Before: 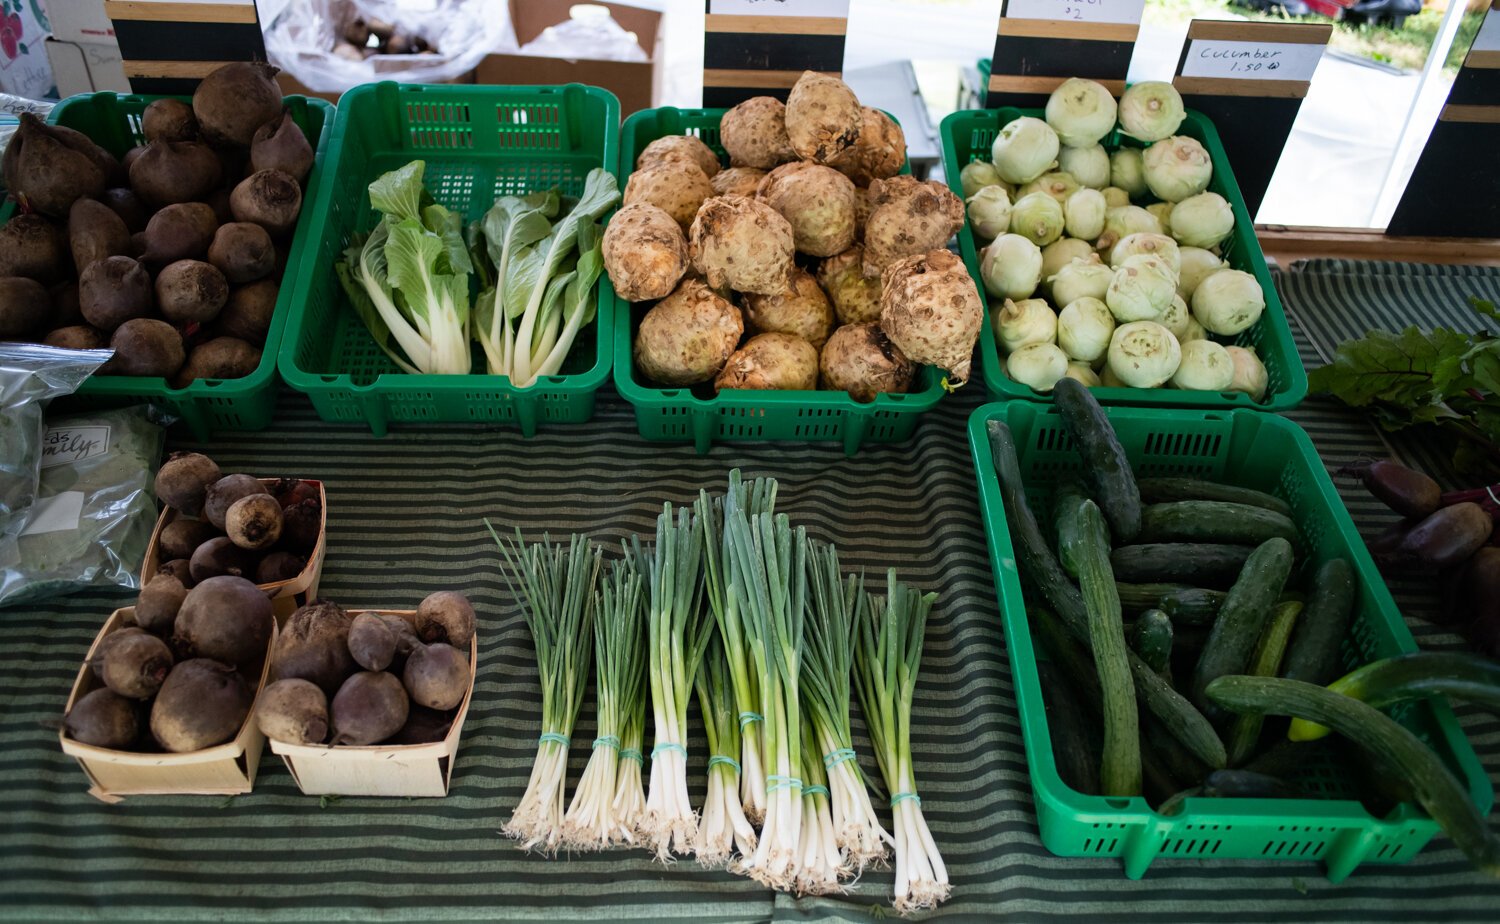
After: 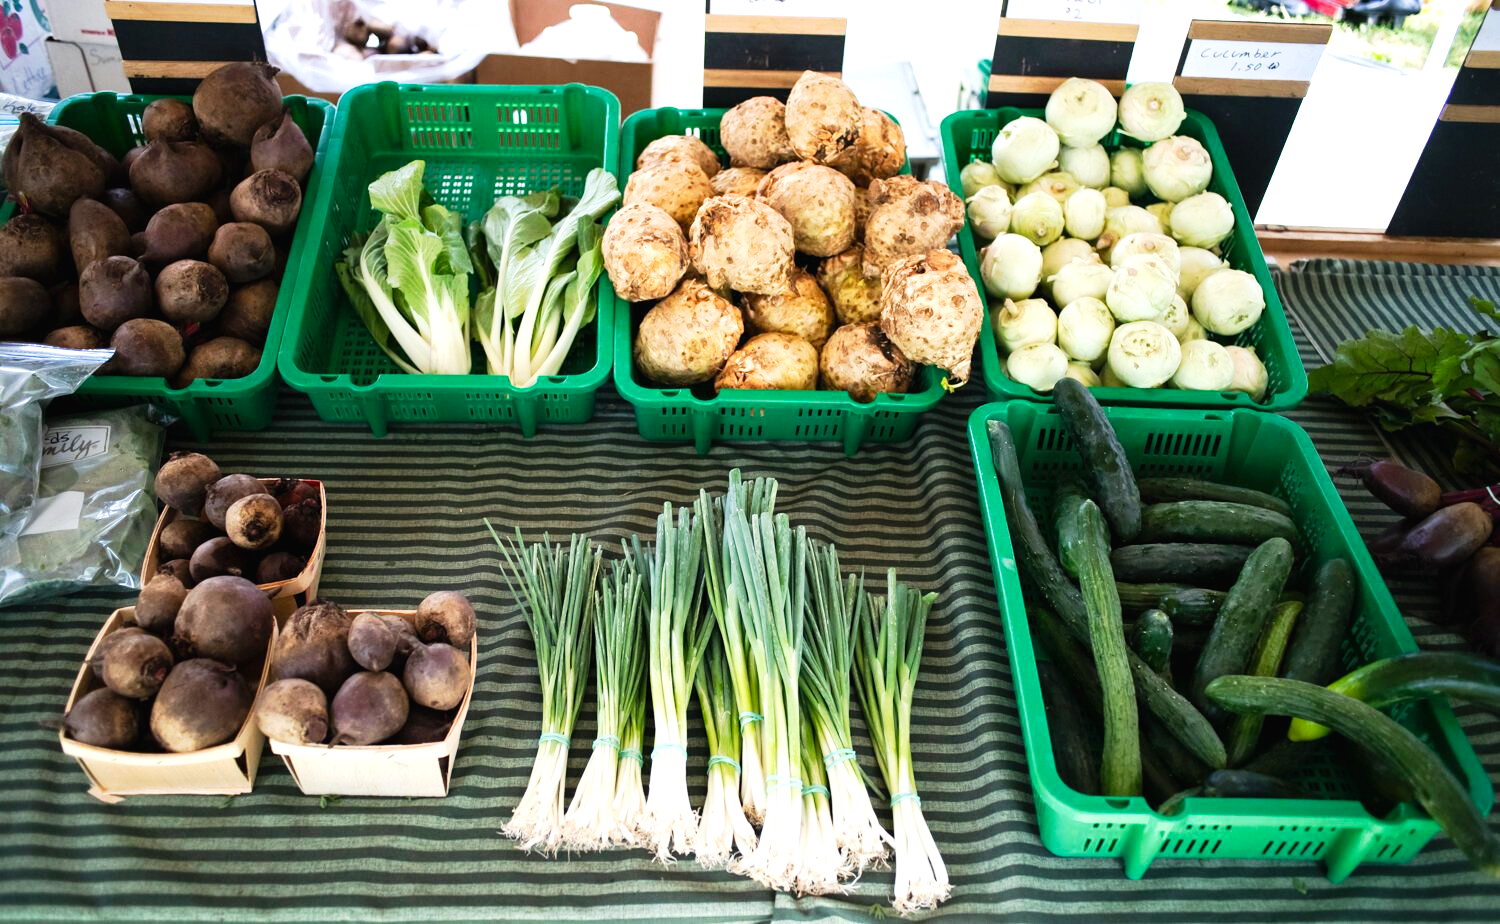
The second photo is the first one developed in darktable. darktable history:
exposure: black level correction 0.001, exposure 0.963 EV, compensate exposure bias true, compensate highlight preservation false
tone curve: curves: ch0 [(0, 0.013) (0.104, 0.103) (0.258, 0.267) (0.448, 0.489) (0.709, 0.794) (0.895, 0.915) (0.994, 0.971)]; ch1 [(0, 0) (0.335, 0.298) (0.446, 0.416) (0.488, 0.488) (0.515, 0.504) (0.581, 0.615) (0.635, 0.661) (1, 1)]; ch2 [(0, 0) (0.314, 0.306) (0.436, 0.447) (0.502, 0.5) (0.538, 0.541) (0.568, 0.603) (0.641, 0.635) (0.717, 0.701) (1, 1)], preserve colors none
